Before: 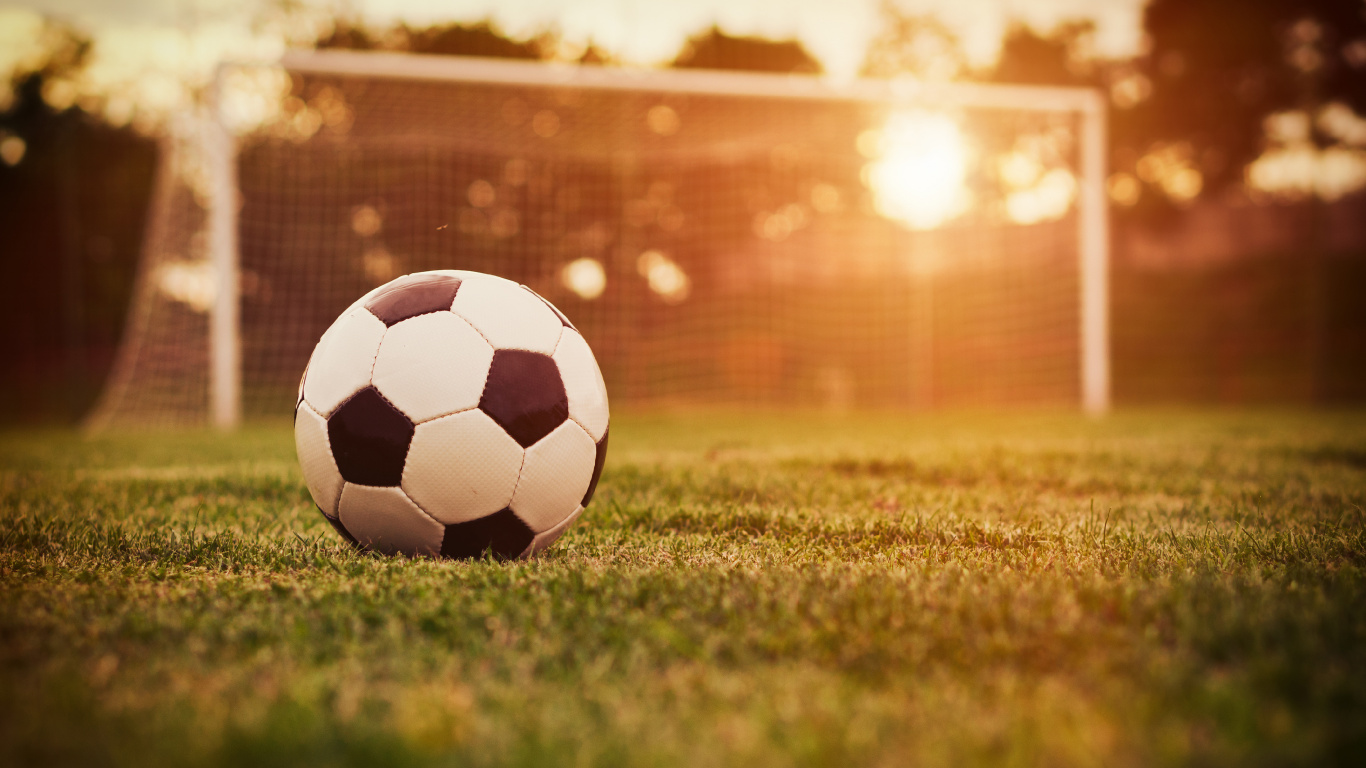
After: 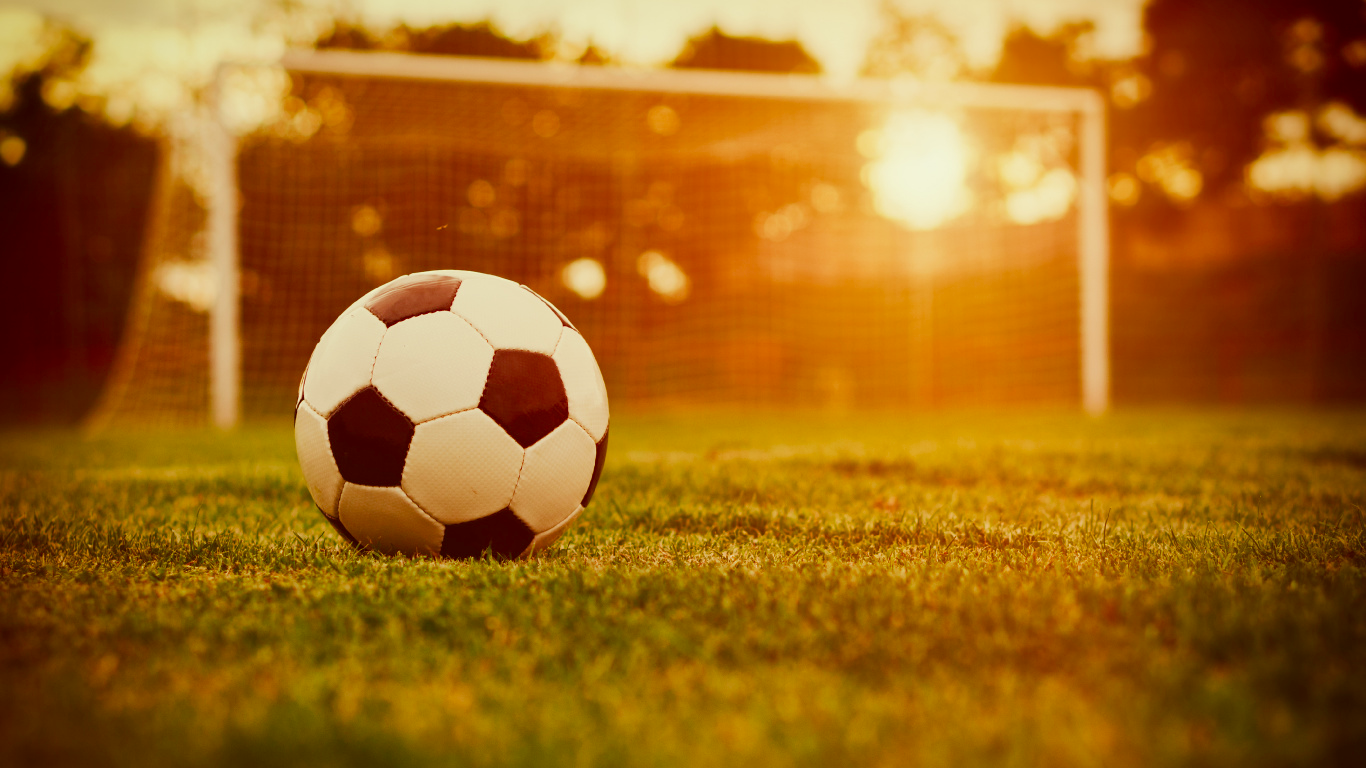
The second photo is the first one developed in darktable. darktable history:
color correction: highlights a* -6.09, highlights b* 9.54, shadows a* 10.3, shadows b* 23.31
color balance rgb: highlights gain › chroma 0.764%, highlights gain › hue 54.95°, perceptual saturation grading › global saturation 20.338%, perceptual saturation grading › highlights -19.701%, perceptual saturation grading › shadows 29.809%, global vibrance -17.533%, contrast -5.662%
